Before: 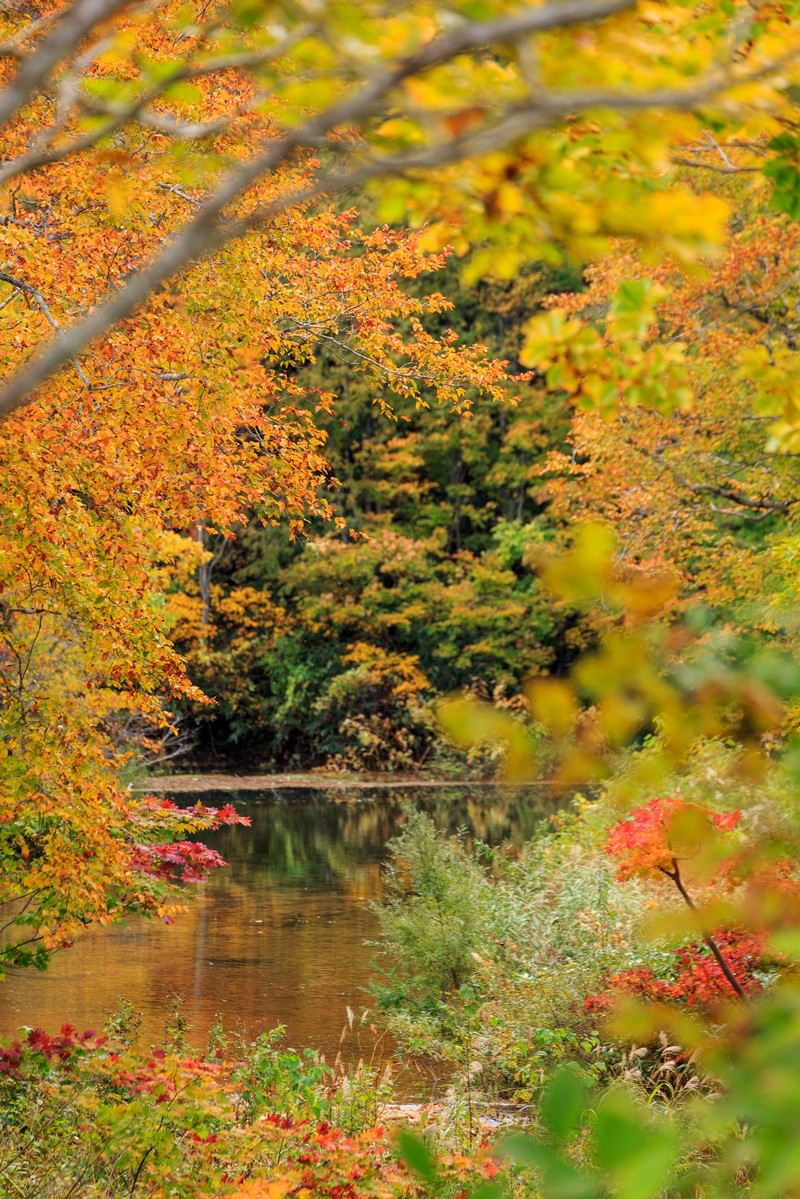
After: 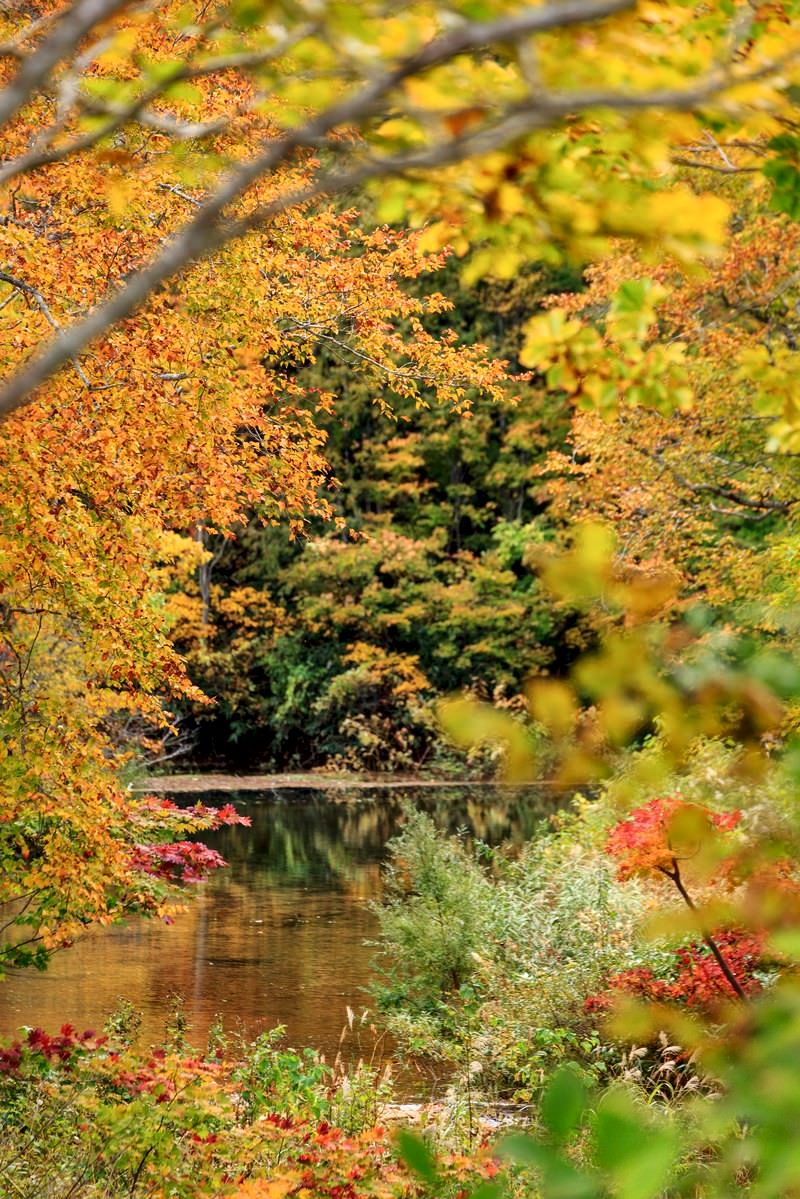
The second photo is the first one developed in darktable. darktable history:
local contrast: mode bilateral grid, contrast 25, coarseness 60, detail 151%, midtone range 0.2
white balance: red 0.986, blue 1.01
